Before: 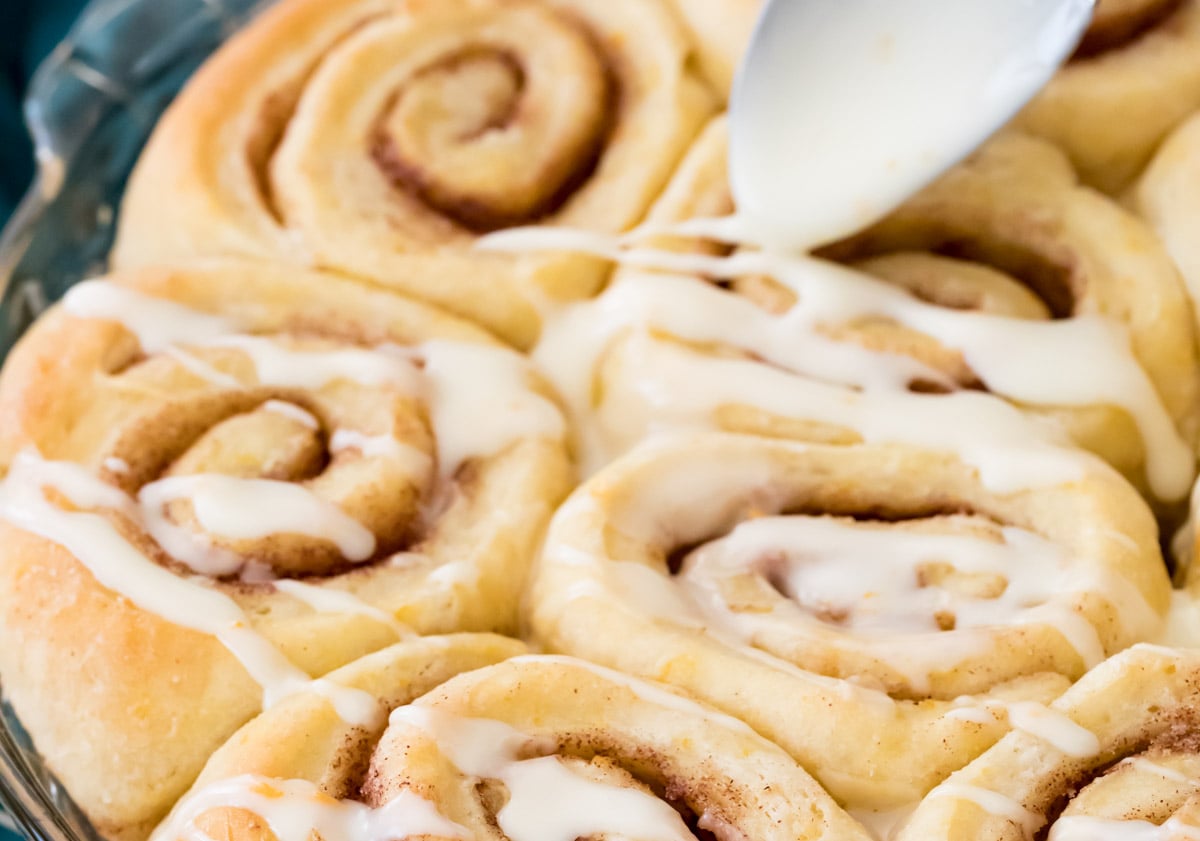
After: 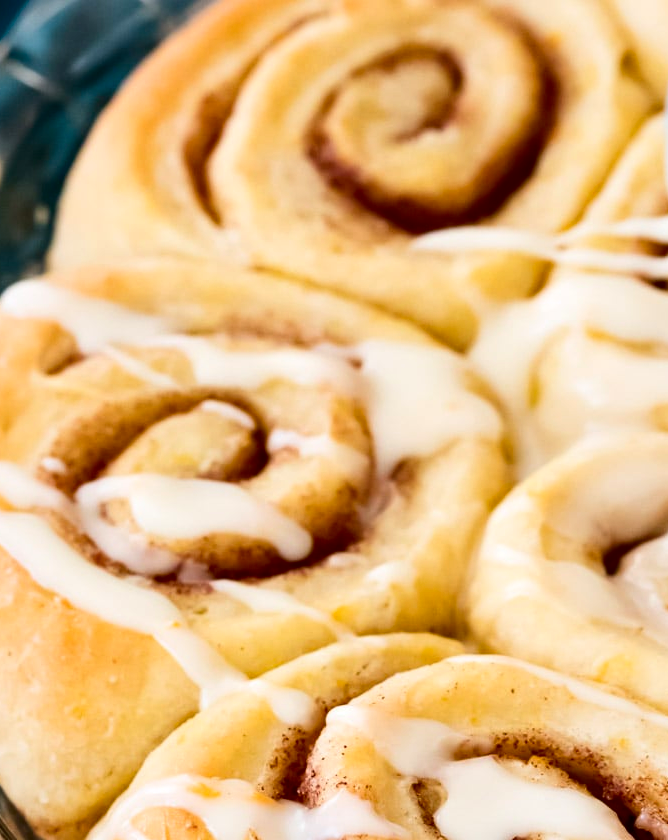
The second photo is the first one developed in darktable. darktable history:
contrast brightness saturation: contrast 0.188, brightness -0.111, saturation 0.214
local contrast: mode bilateral grid, contrast 21, coarseness 51, detail 120%, midtone range 0.2
crop: left 5.257%, right 39.041%
